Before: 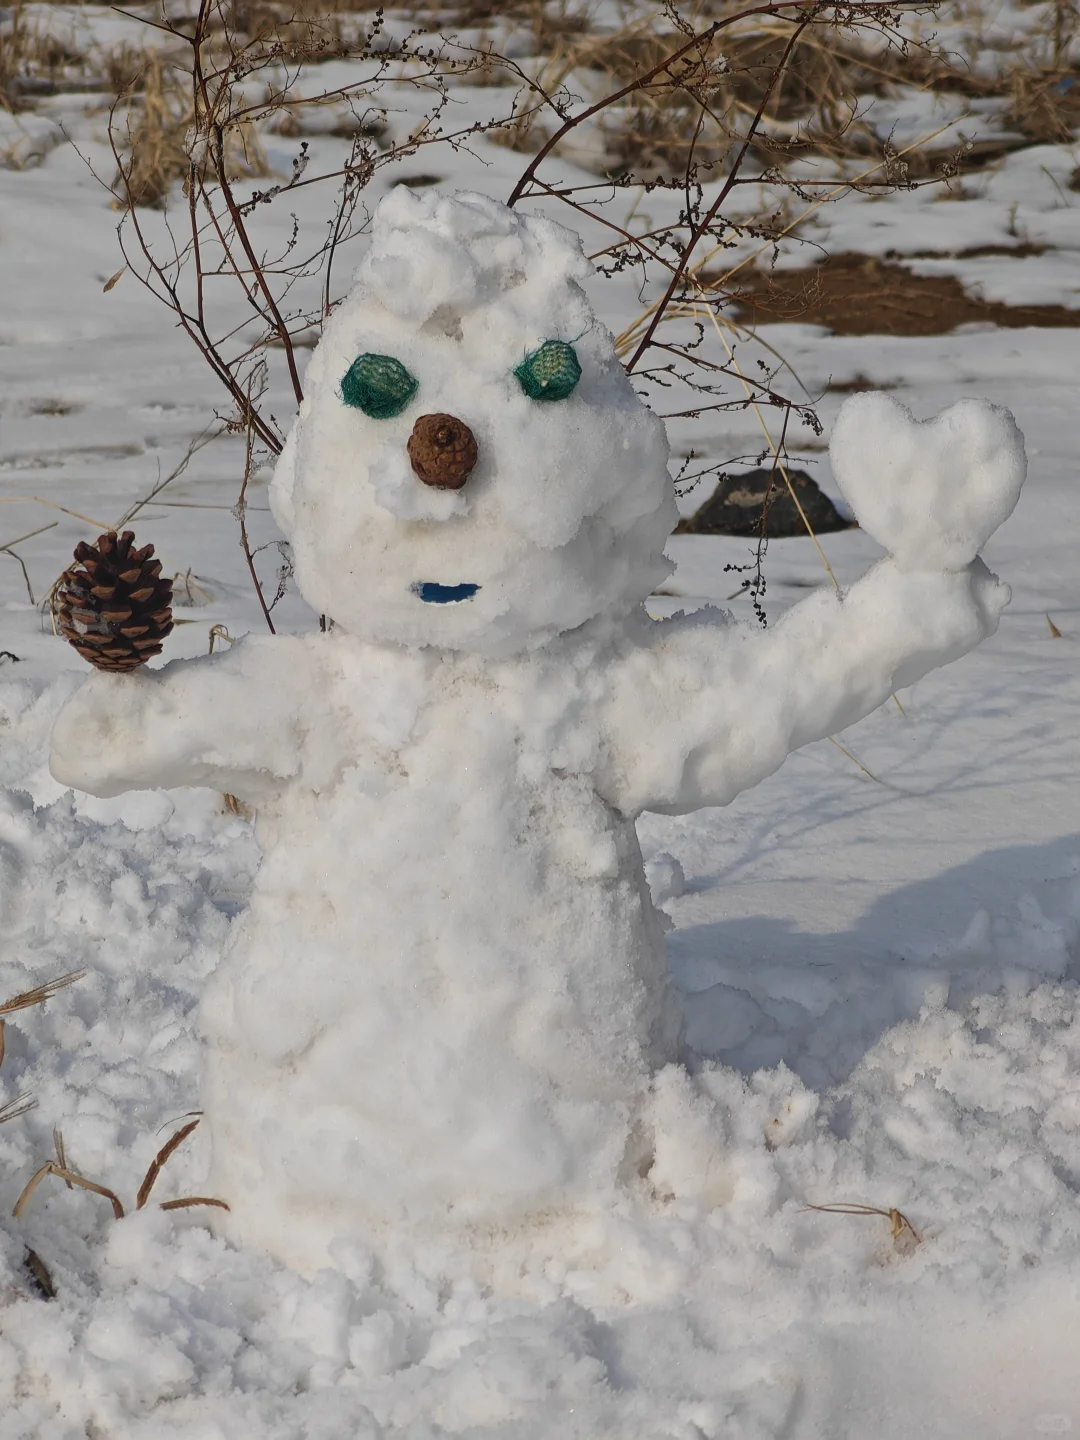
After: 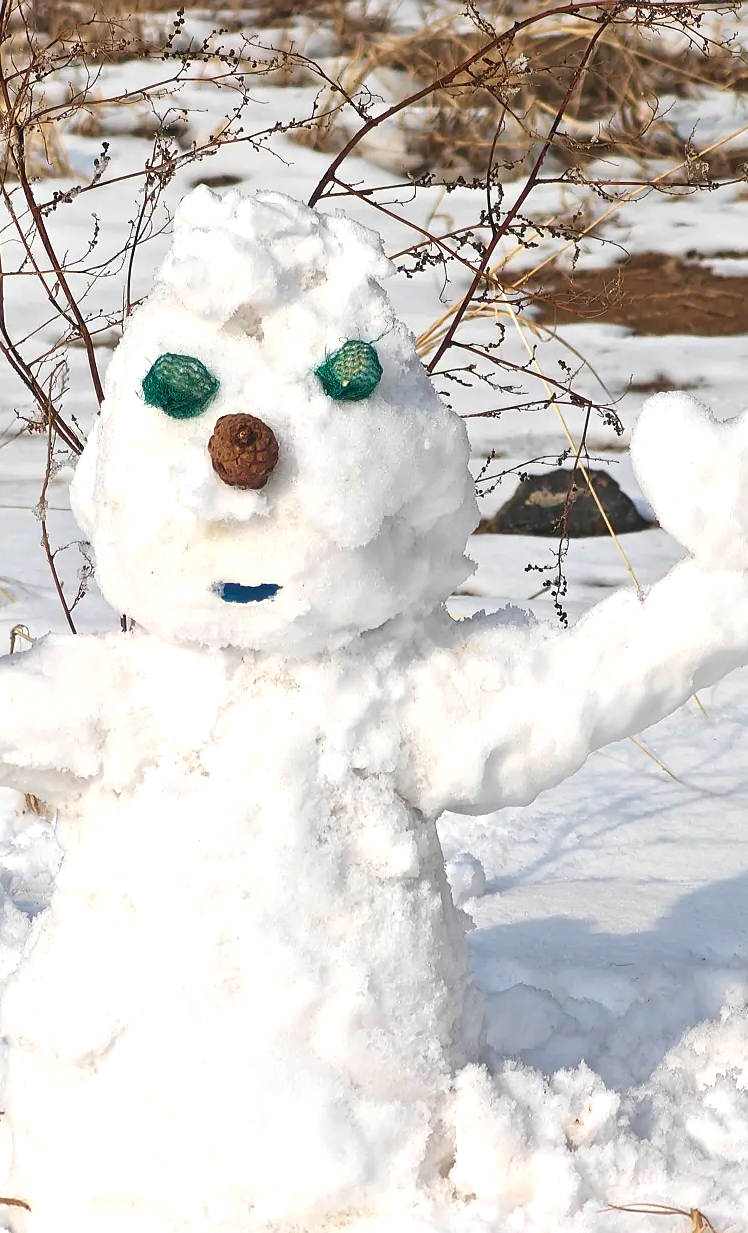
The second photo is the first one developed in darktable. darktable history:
exposure: black level correction 0, exposure 1.103 EV, compensate exposure bias true, compensate highlight preservation false
sharpen: radius 0.984, amount 0.603
crop: left 18.431%, right 12.218%, bottom 14.363%
contrast brightness saturation: saturation -0.047
